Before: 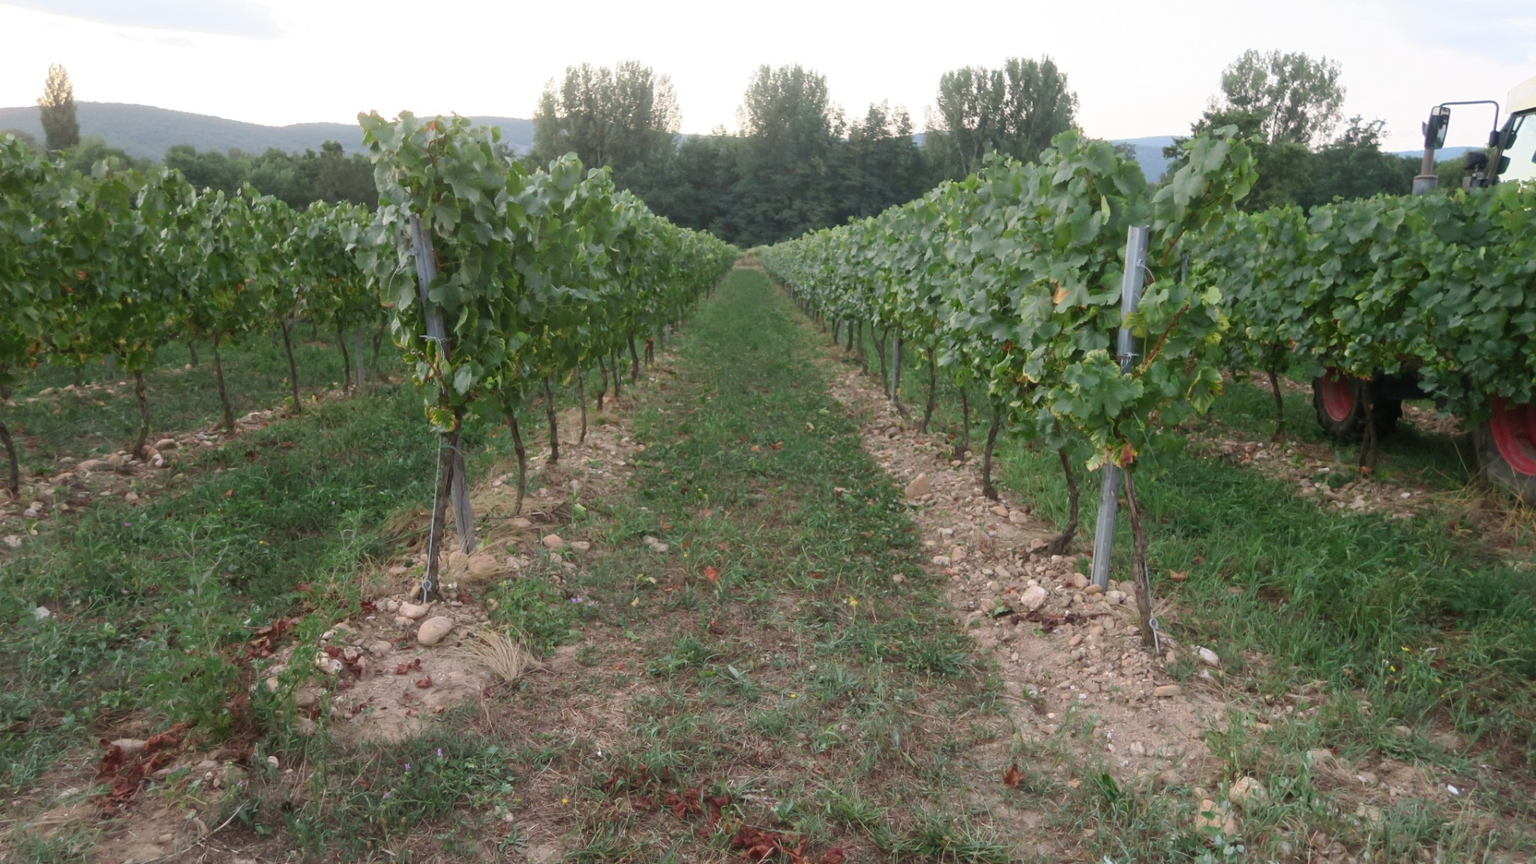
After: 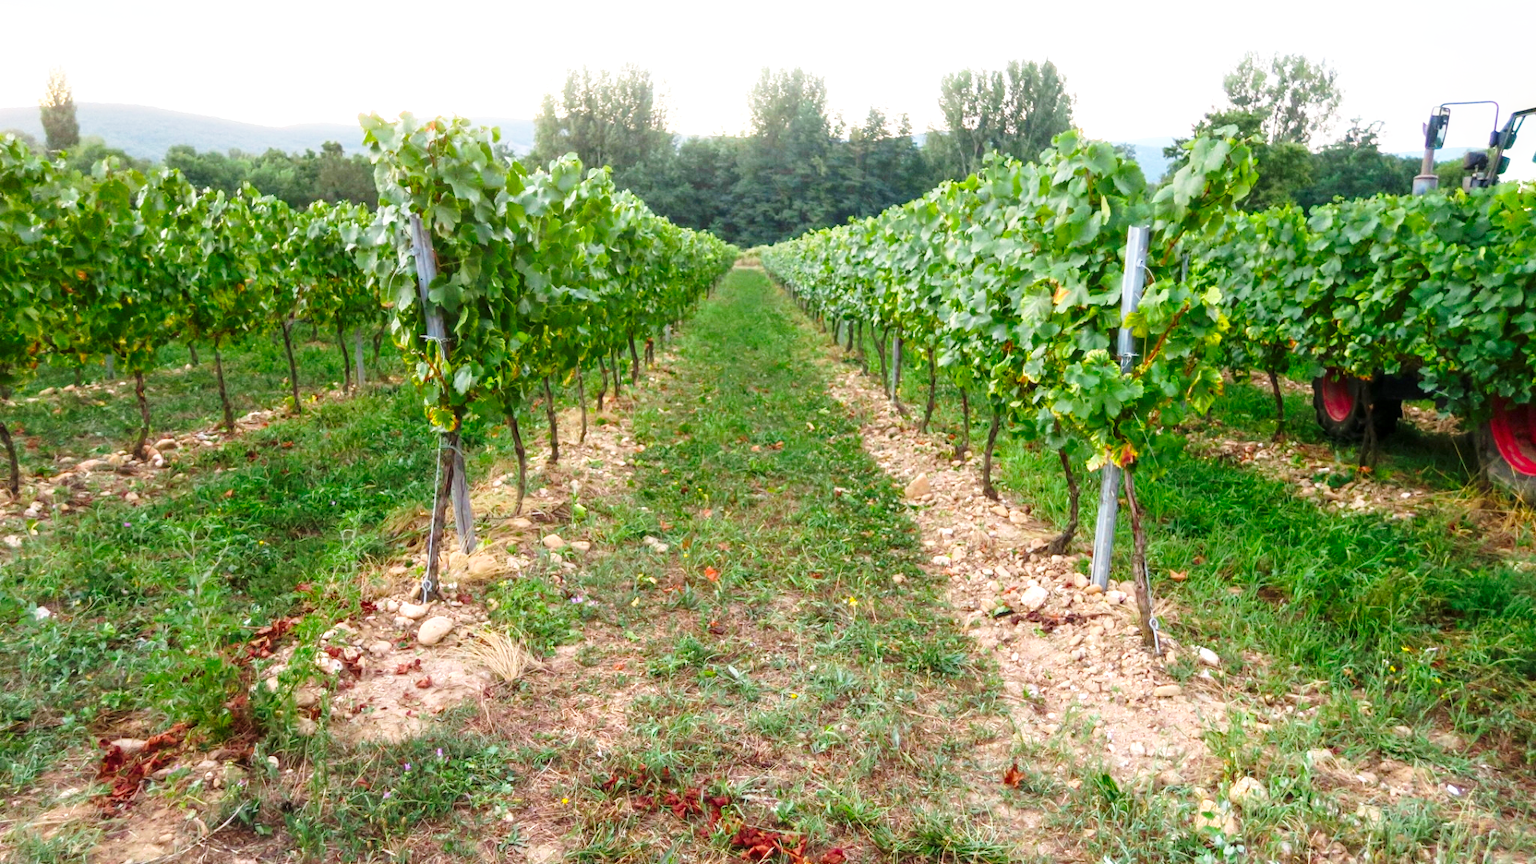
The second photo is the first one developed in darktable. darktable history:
base curve: curves: ch0 [(0, 0) (0.026, 0.03) (0.109, 0.232) (0.351, 0.748) (0.669, 0.968) (1, 1)], preserve colors none
color balance rgb: linear chroma grading › global chroma 15%, perceptual saturation grading › global saturation 30%
local contrast: on, module defaults
